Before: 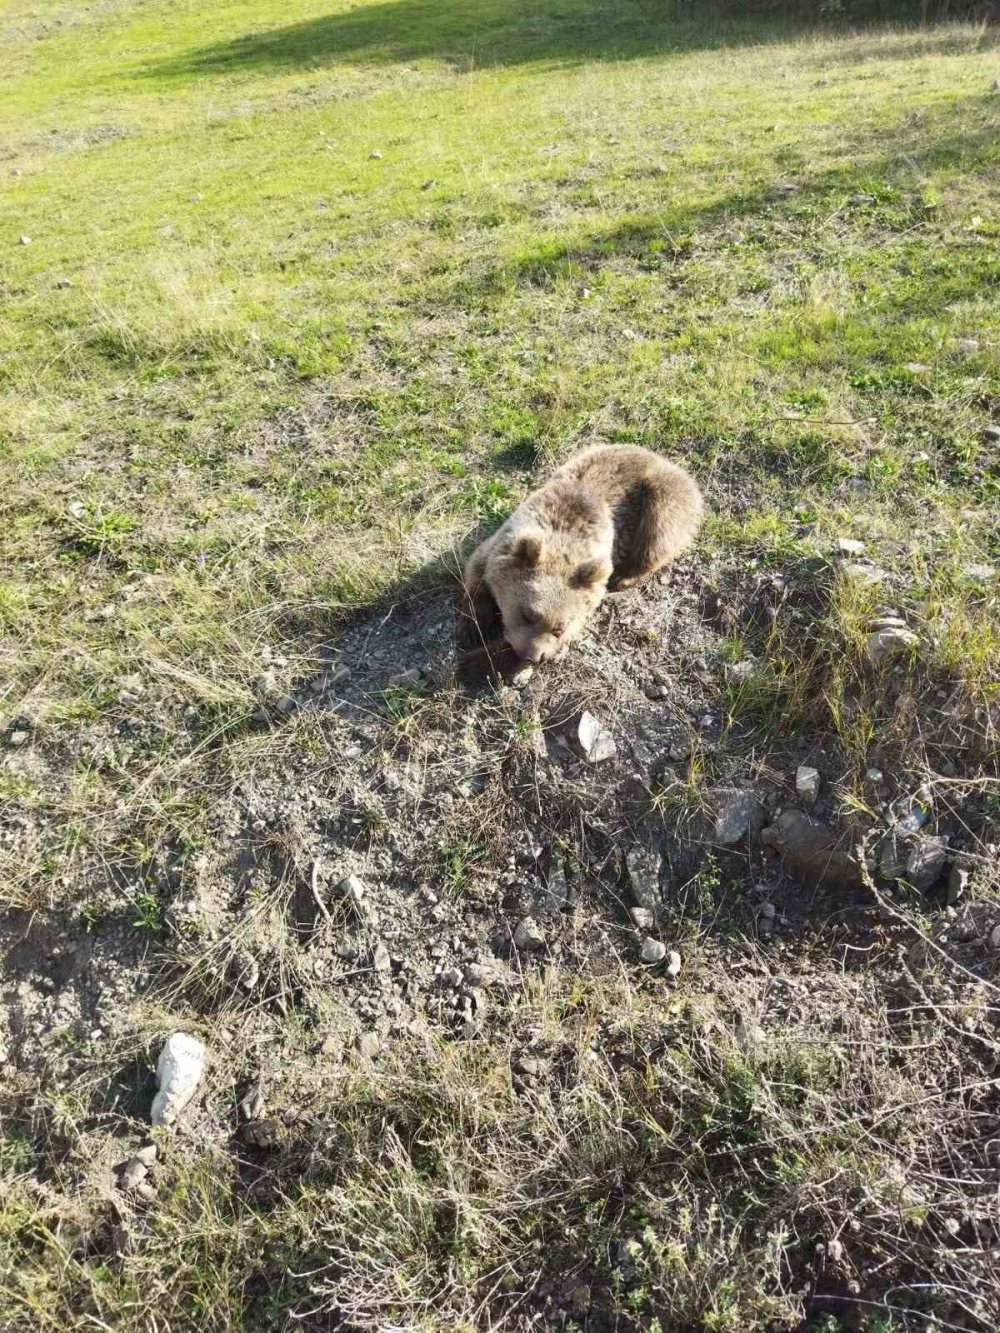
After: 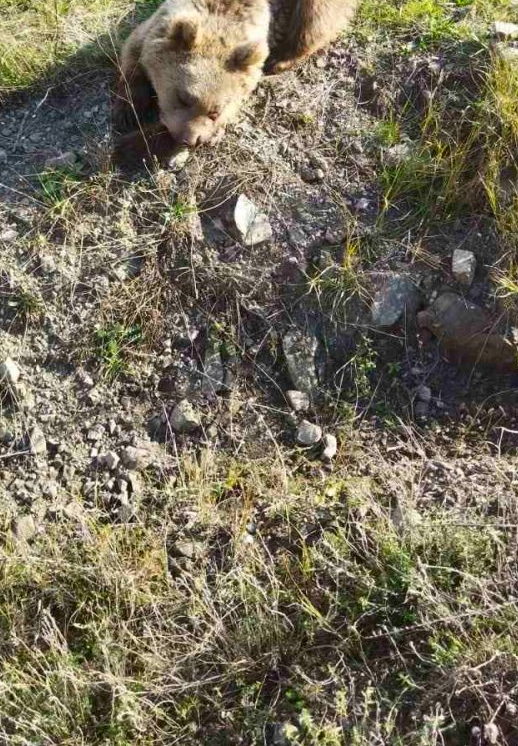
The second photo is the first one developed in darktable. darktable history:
contrast brightness saturation: brightness -0.02, saturation 0.35
crop: left 34.479%, top 38.822%, right 13.718%, bottom 5.172%
